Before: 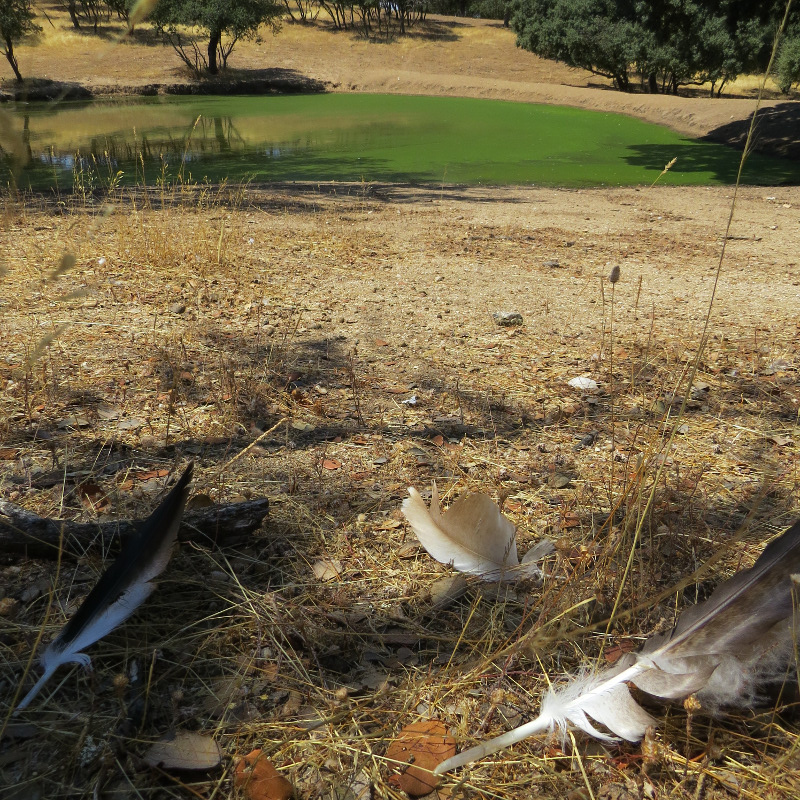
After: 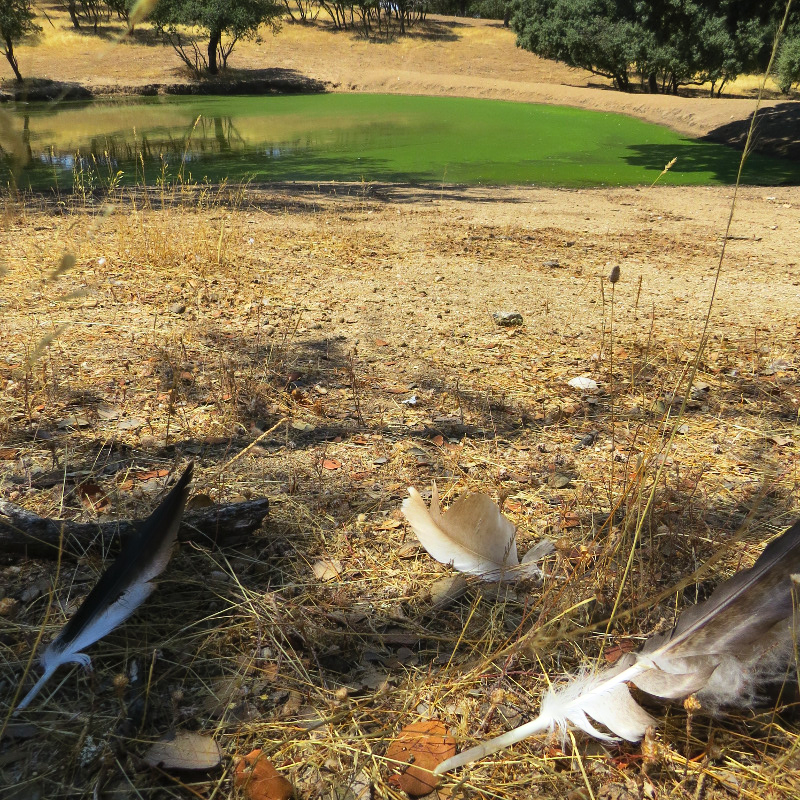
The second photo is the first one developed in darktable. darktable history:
contrast brightness saturation: contrast 0.202, brightness 0.158, saturation 0.216
shadows and highlights: shadows 24.13, highlights -78.83, soften with gaussian
